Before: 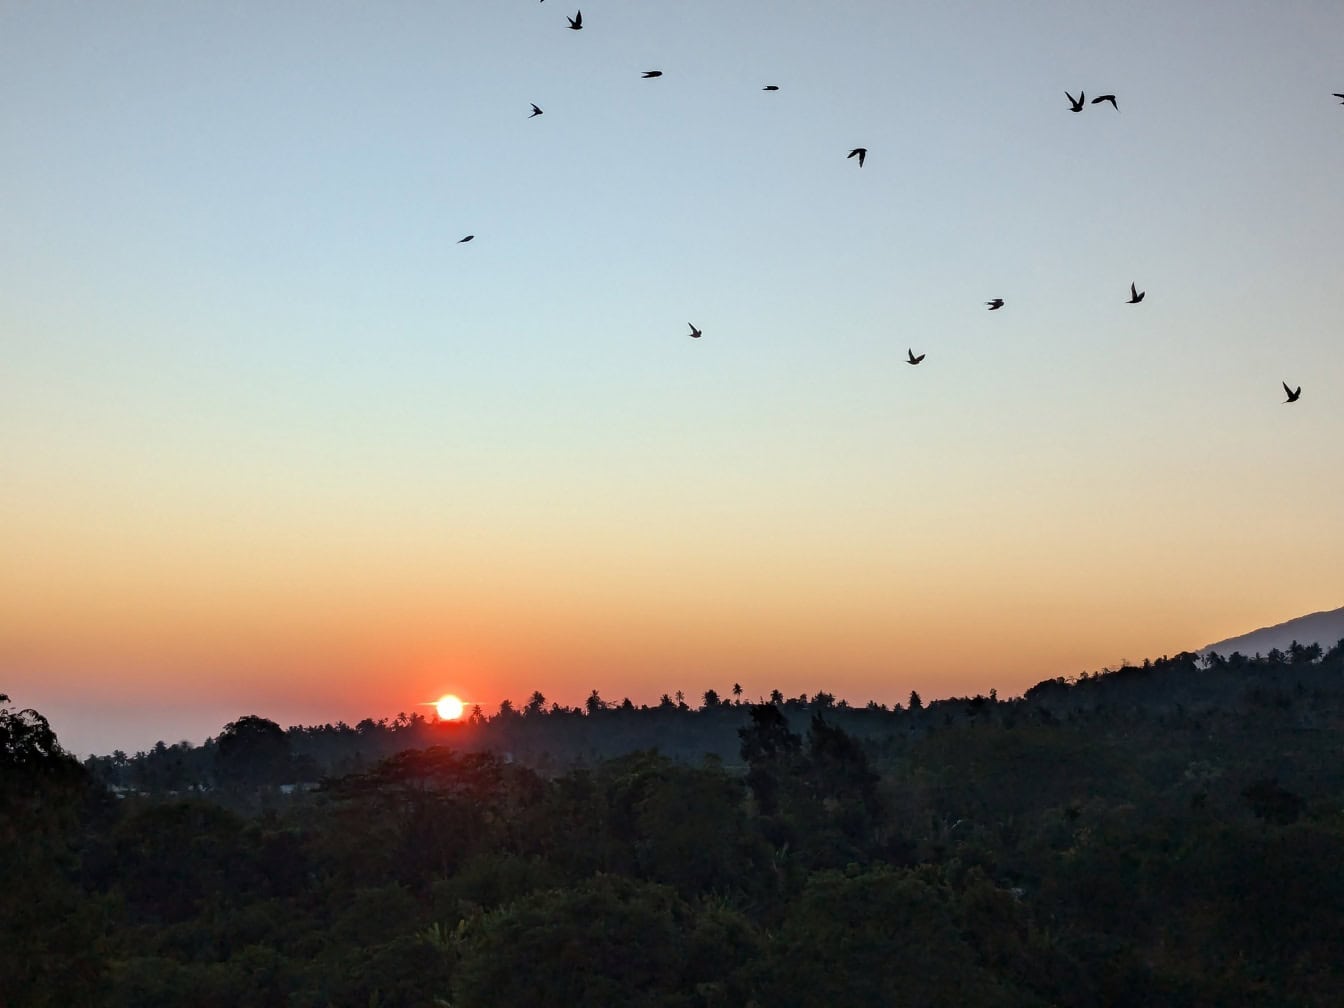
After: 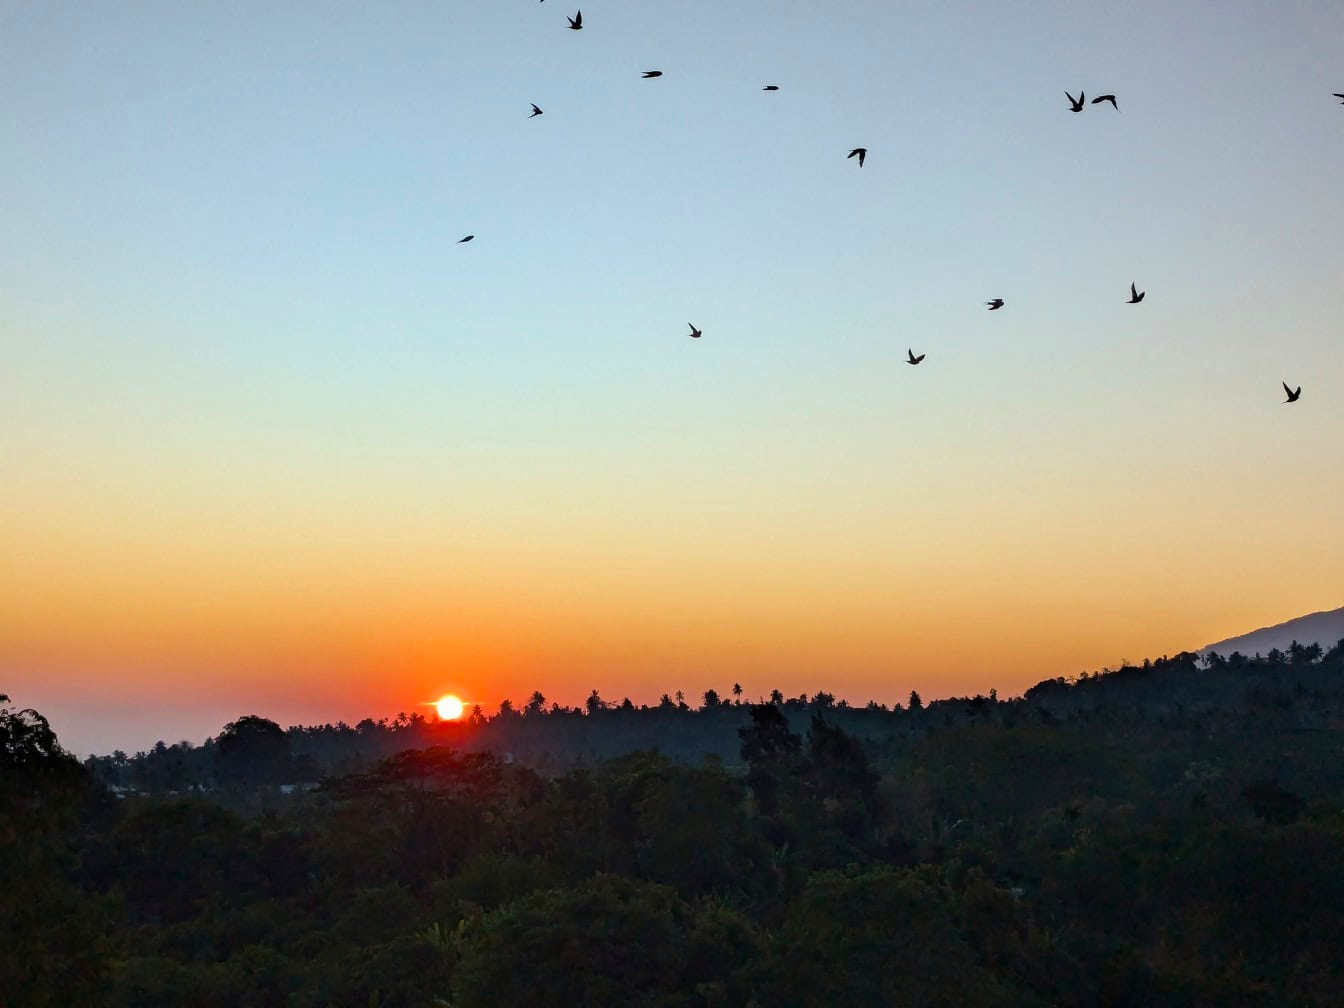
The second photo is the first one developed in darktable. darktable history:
local contrast: mode bilateral grid, contrast 100, coarseness 100, detail 94%, midtone range 0.2
color balance rgb: perceptual saturation grading › global saturation 25%, global vibrance 20%
